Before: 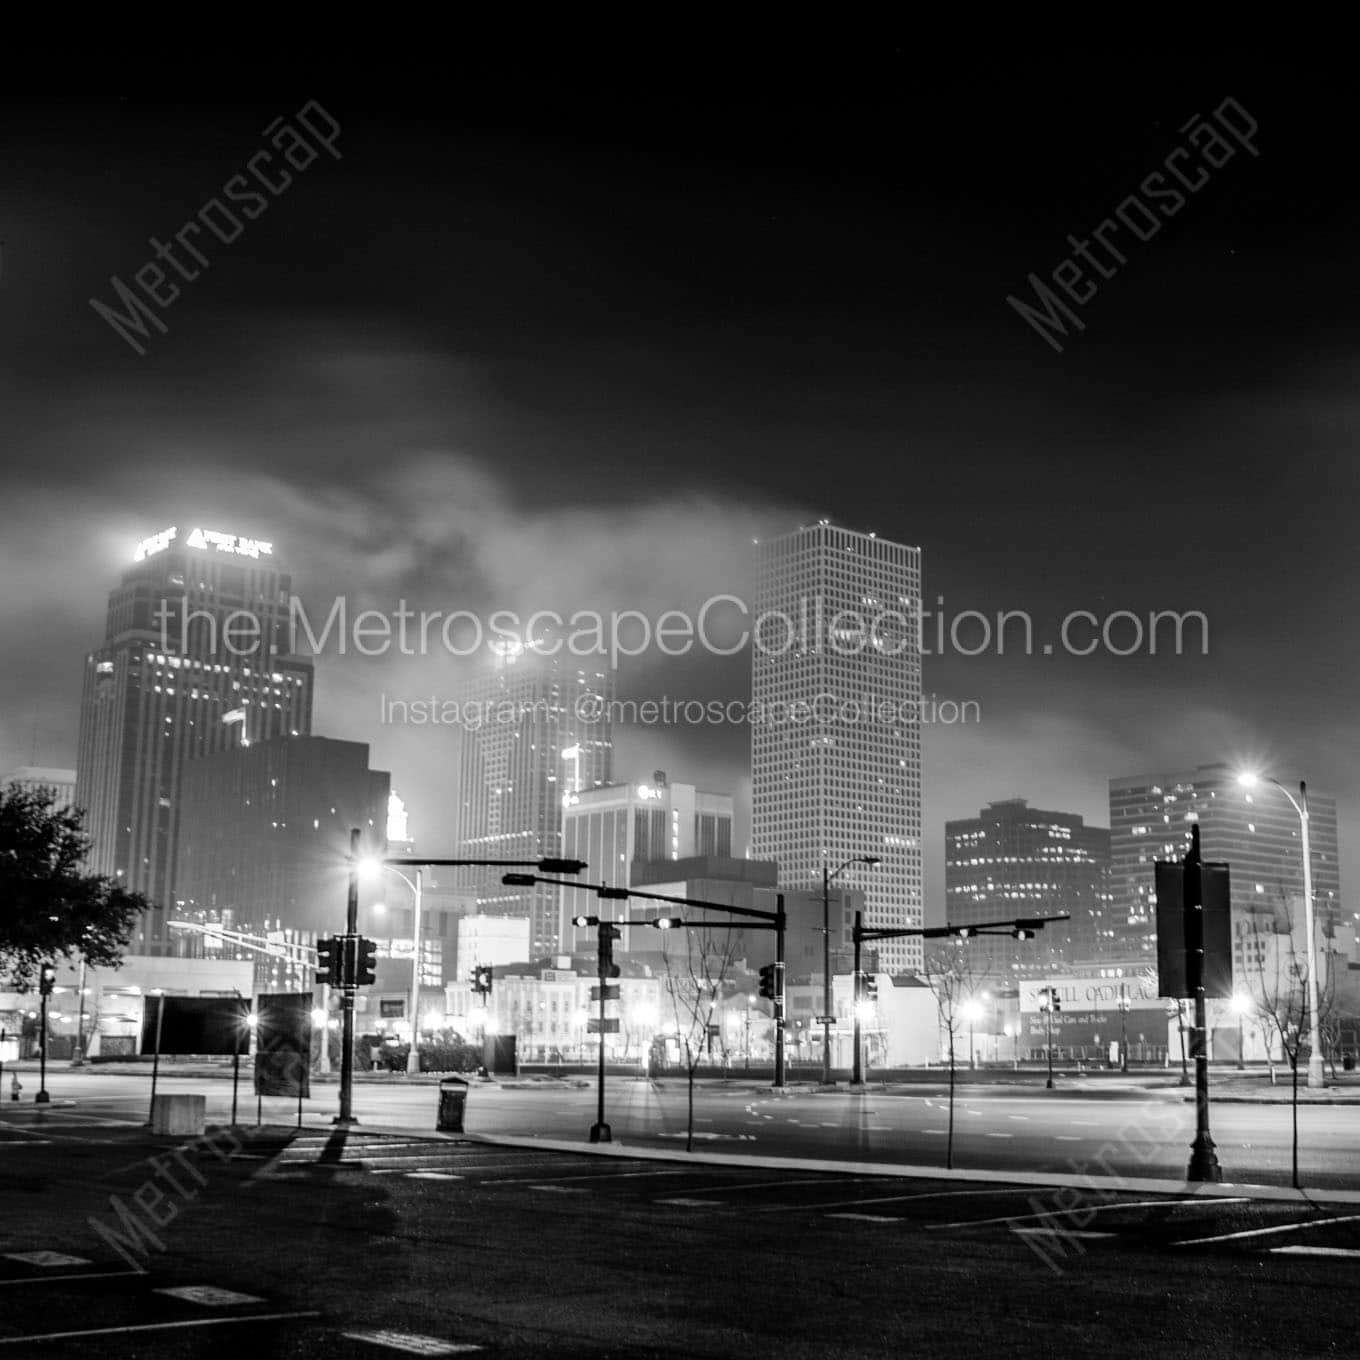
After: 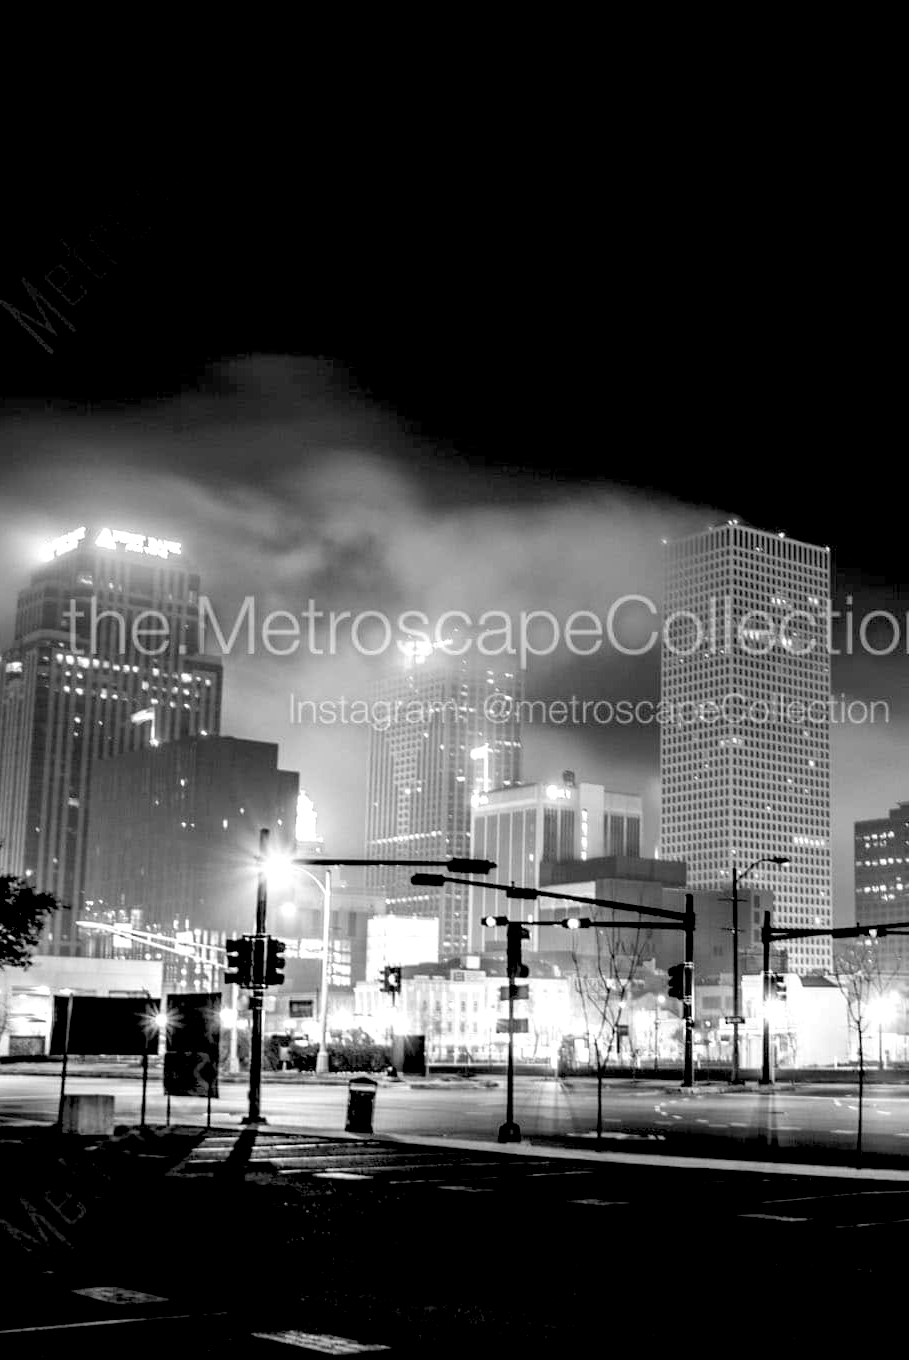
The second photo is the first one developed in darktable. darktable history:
exposure: black level correction 0.03, exposure 0.334 EV, compensate highlight preservation false
crop and rotate: left 6.697%, right 26.457%
